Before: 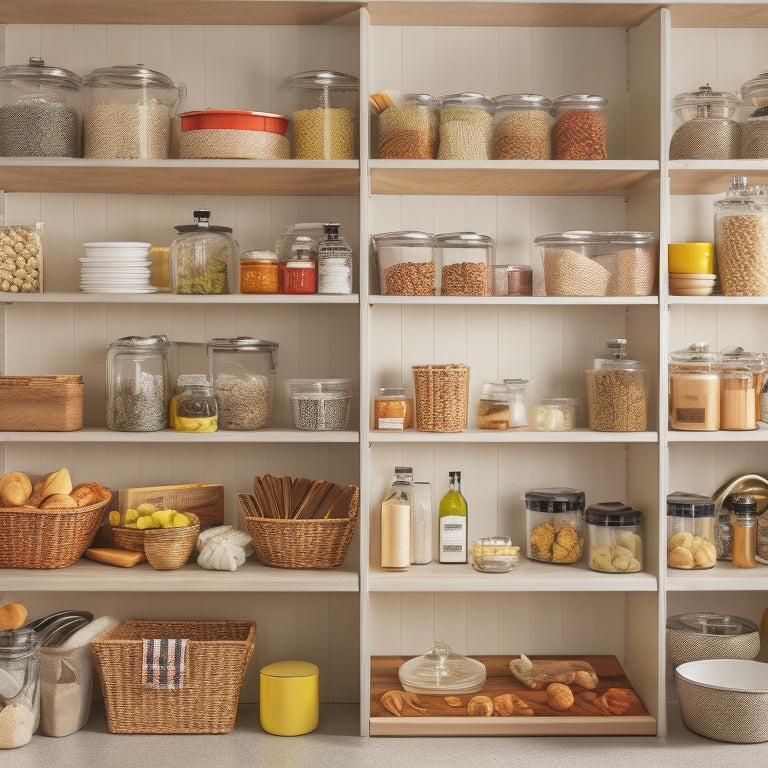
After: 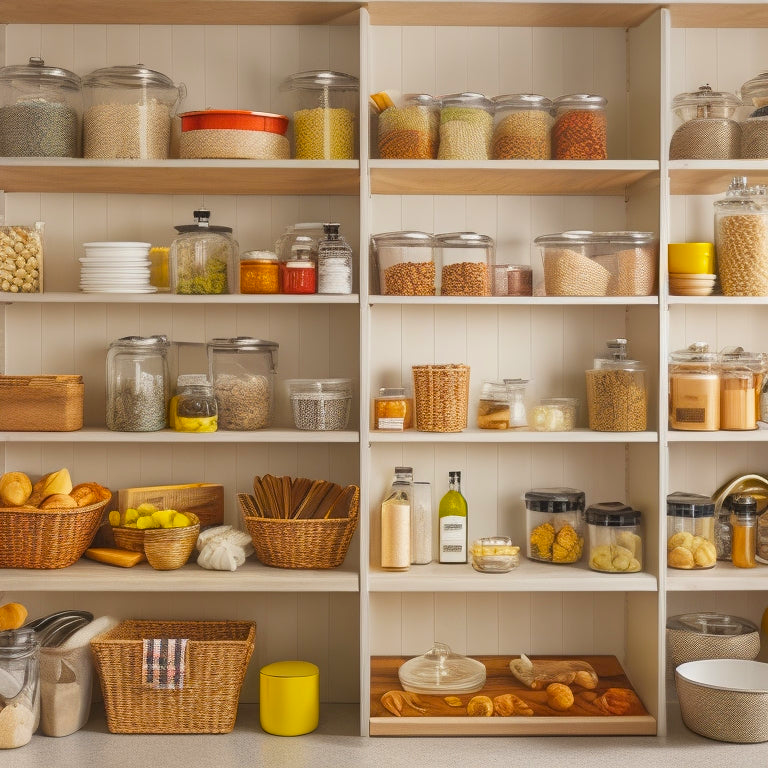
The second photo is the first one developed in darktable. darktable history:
color balance rgb: perceptual saturation grading › global saturation 19.305%, global vibrance 24.045%
